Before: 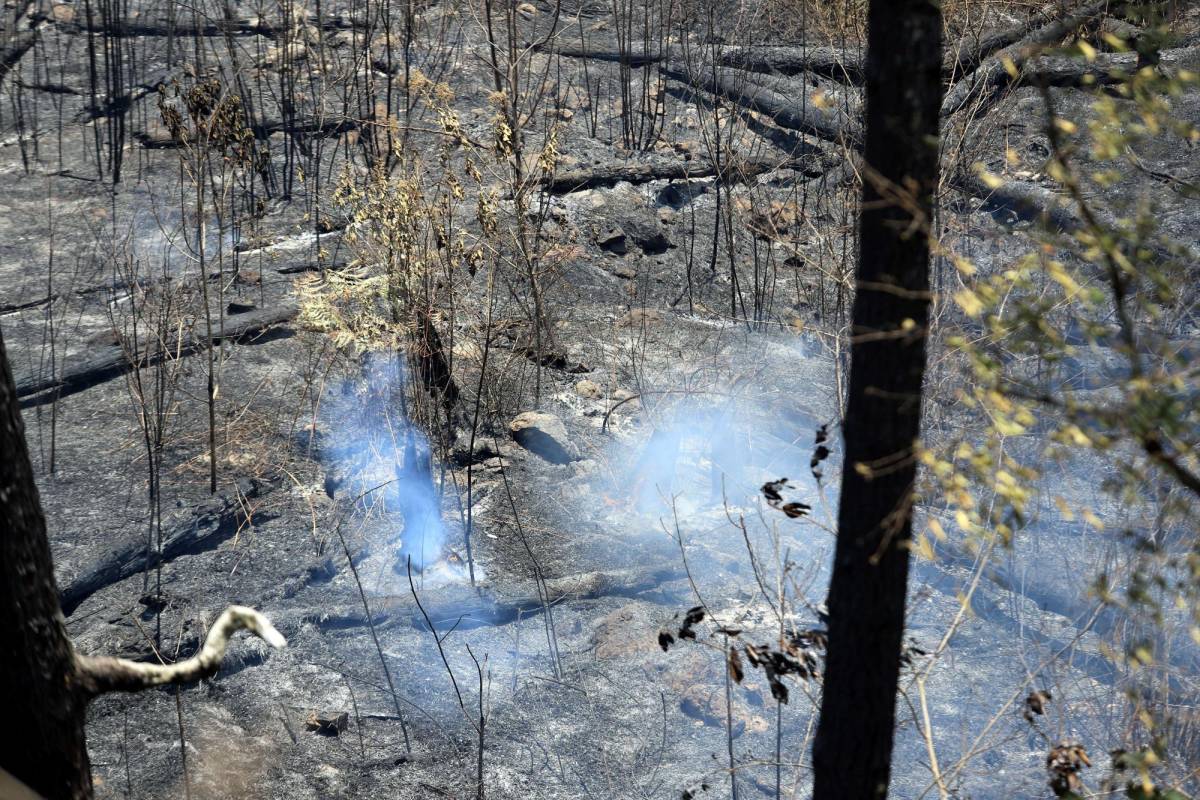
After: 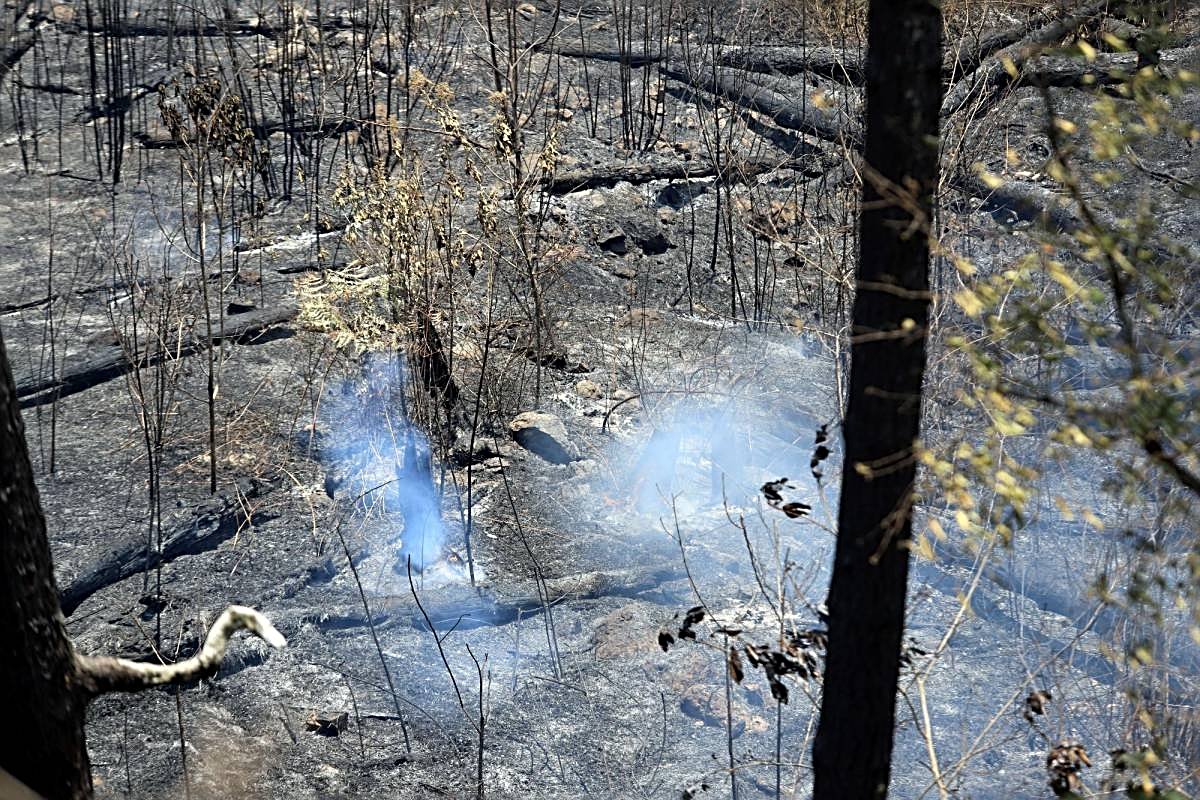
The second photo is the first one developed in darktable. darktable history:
sharpen: radius 2.533, amount 0.619
